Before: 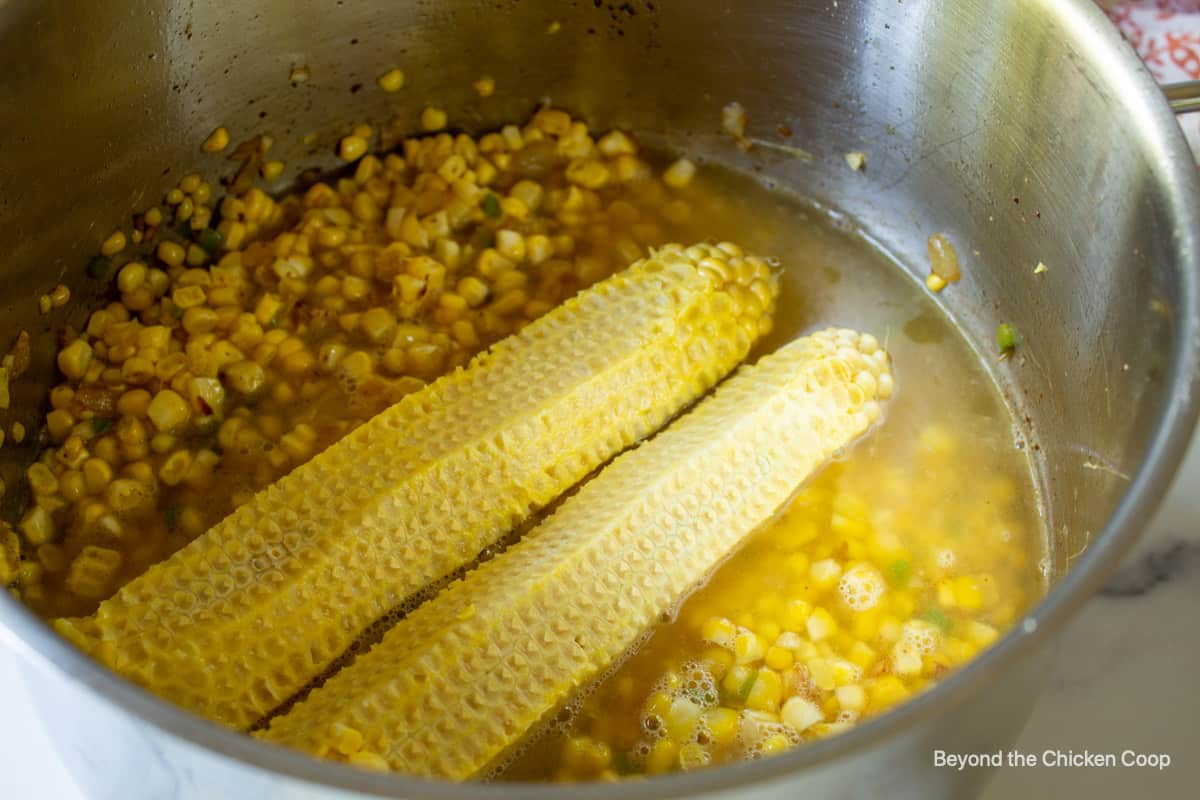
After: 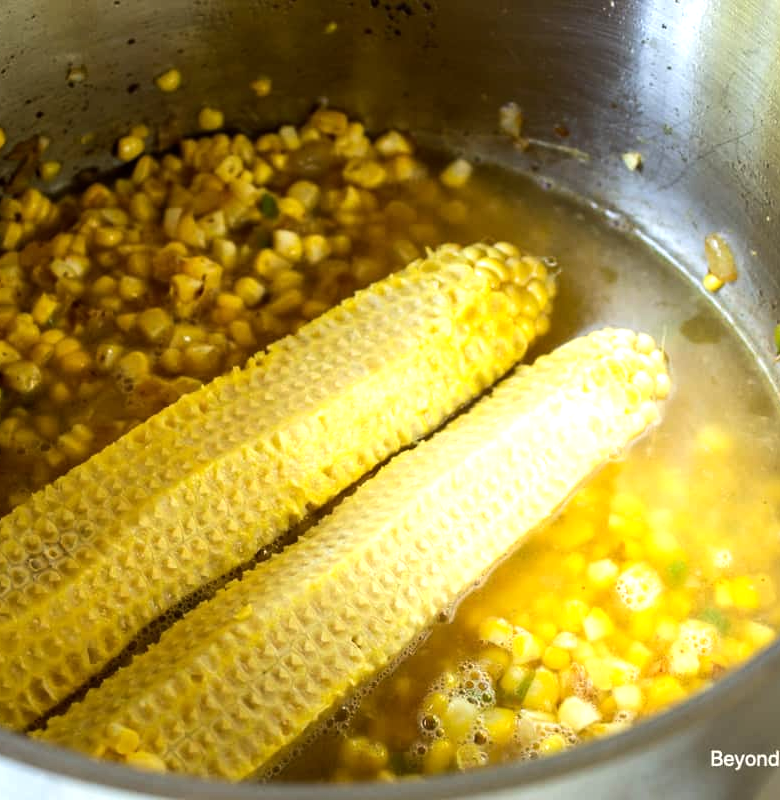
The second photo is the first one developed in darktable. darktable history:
crop and rotate: left 18.625%, right 16.368%
tone equalizer: -8 EV -0.788 EV, -7 EV -0.706 EV, -6 EV -0.587 EV, -5 EV -0.371 EV, -3 EV 0.384 EV, -2 EV 0.6 EV, -1 EV 0.691 EV, +0 EV 0.772 EV, edges refinement/feathering 500, mask exposure compensation -1.57 EV, preserve details no
haze removal: strength 0.006, distance 0.247, compatibility mode true, adaptive false
